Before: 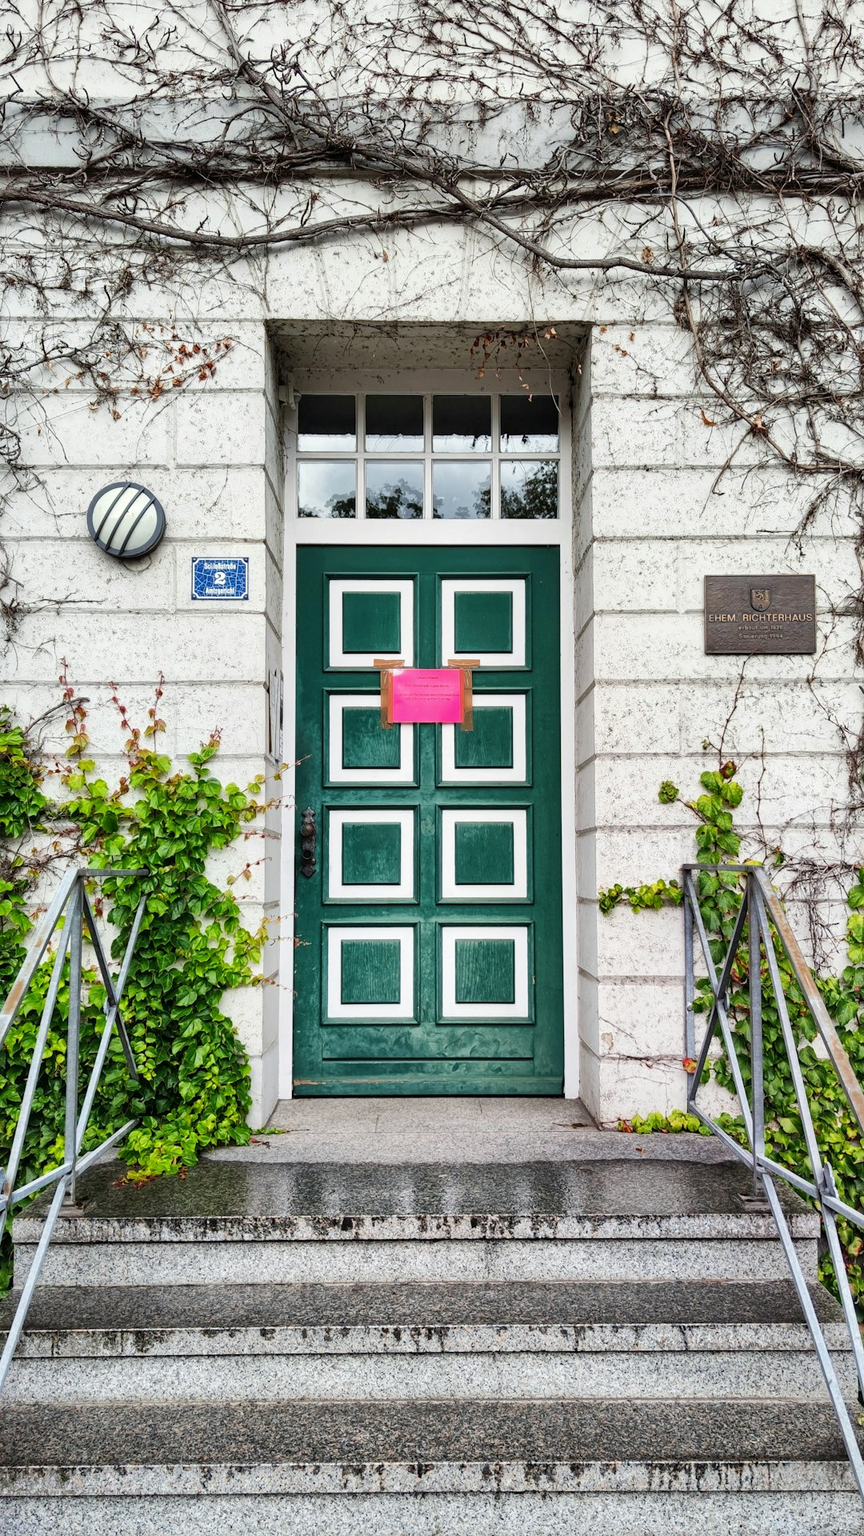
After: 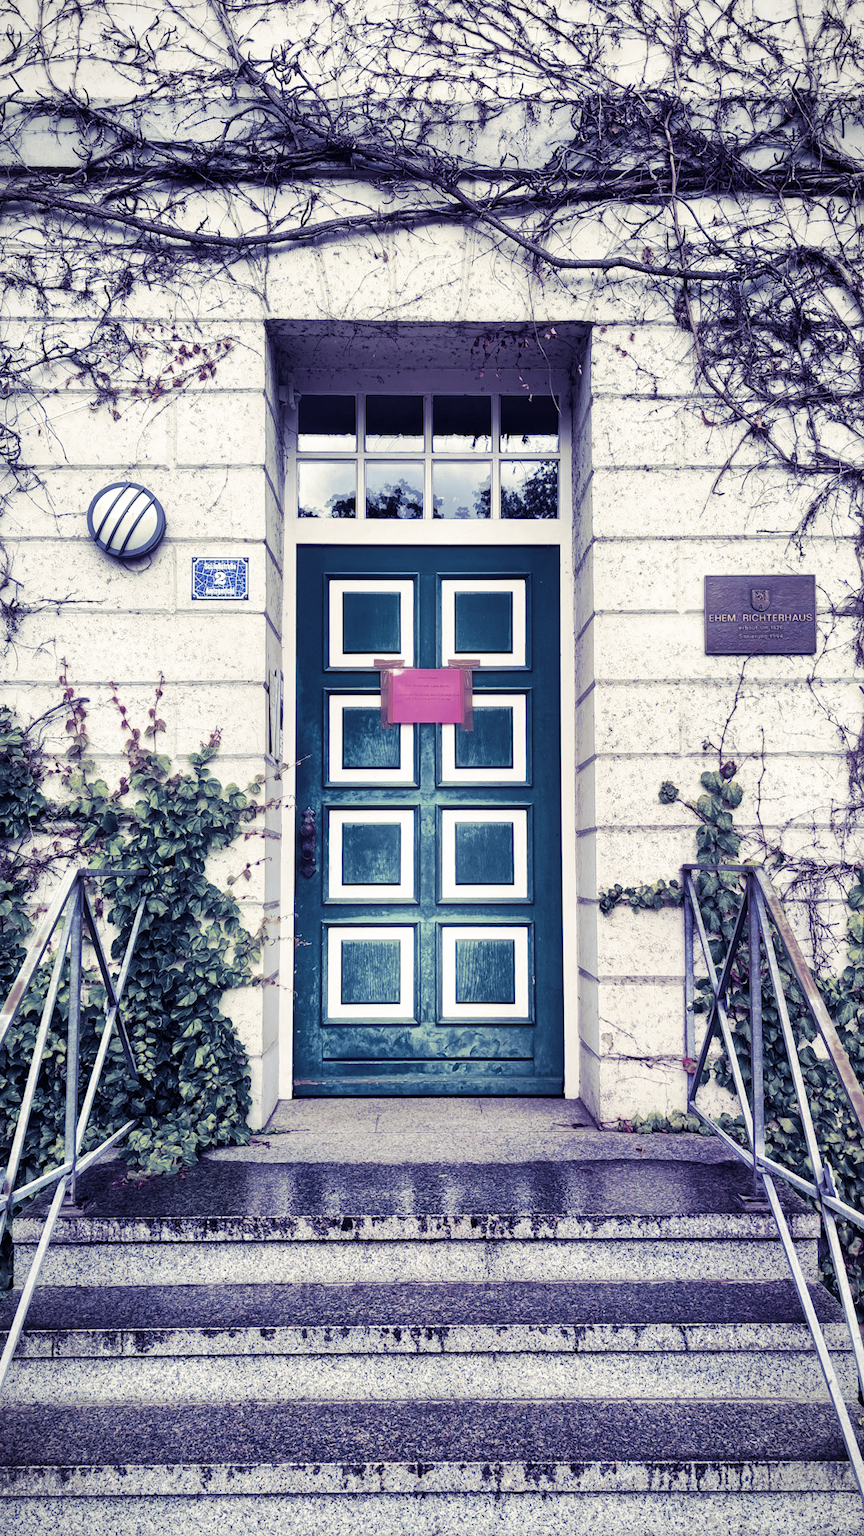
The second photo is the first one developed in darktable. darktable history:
vignetting #1: fall-off start 97%, fall-off radius 100%, width/height ratio 0.609, unbound false
bloom #2: size 23.29%, threshold 98.39%, strength 8.43%
velvia #2: strength 79.52%, mid-tones bias 0.956
lowlight vision #2: transition x [0, 0.2, 0.4, 0.6, 0.8, 1], transition y [0.885, 1.147, 0.665, 0.426, 0.396, 0.347]
monochrome #1: a 39.9, b -11.51, size 0.5
velvia #1: strength 67.07%, mid-tones bias 0.972
split-toning #1: shadows › hue 242.67°, shadows › saturation 0.733, highlights › hue 0°, highlights › saturation 0.874, balance -53.304, compress 23.79%
bloom #1: size 23.29%, threshold 98.39%, strength 8.43%
velvia: strength 67.07%, mid-tones bias 0.972
vignetting: fall-off start 97%, fall-off radius 100%, width/height ratio 0.609, unbound false
bloom: size 13.65%, threshold 98.39%, strength 4.82%
lowlight vision: transition x [0, 0.2, 0.4, 0.6, 0.8, 1], transition y [0.907, 0.966, 1.002, 0.609, 0.398, 0.347]
split-toning: shadows › hue 242.67°, shadows › saturation 0.733, highlights › hue 45.33°, highlights › saturation 0.667, balance -53.304, compress 21.15%
